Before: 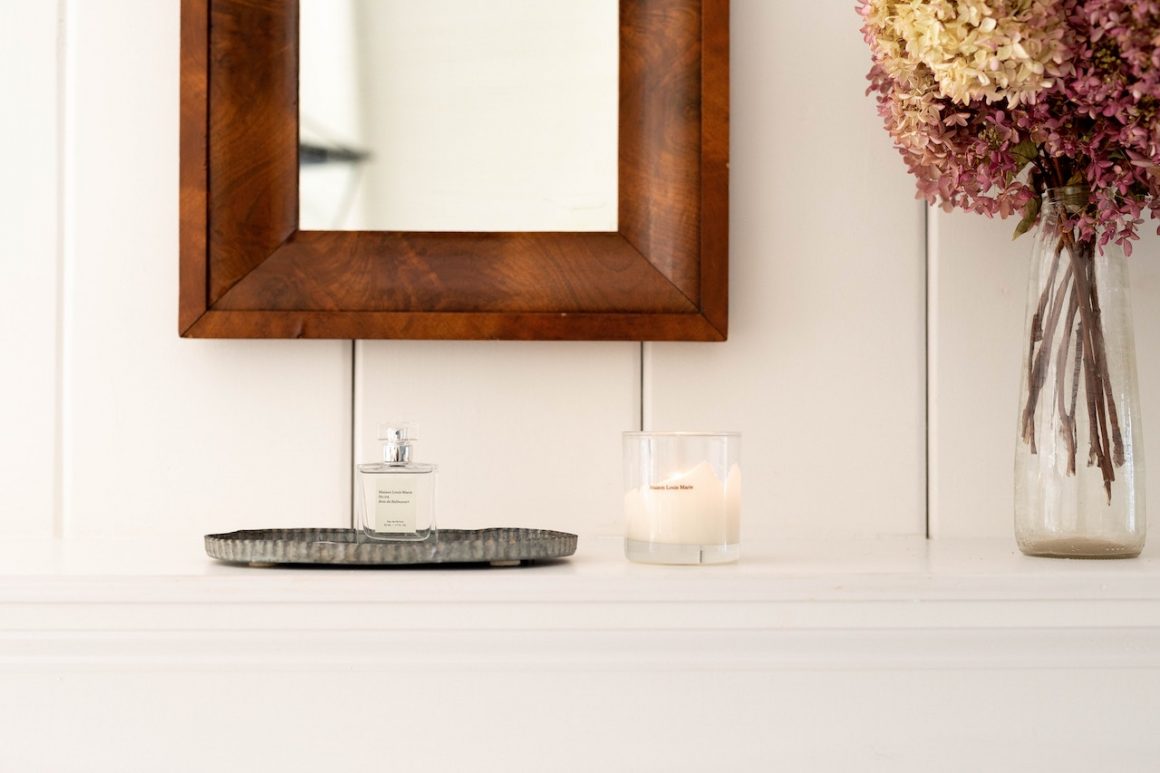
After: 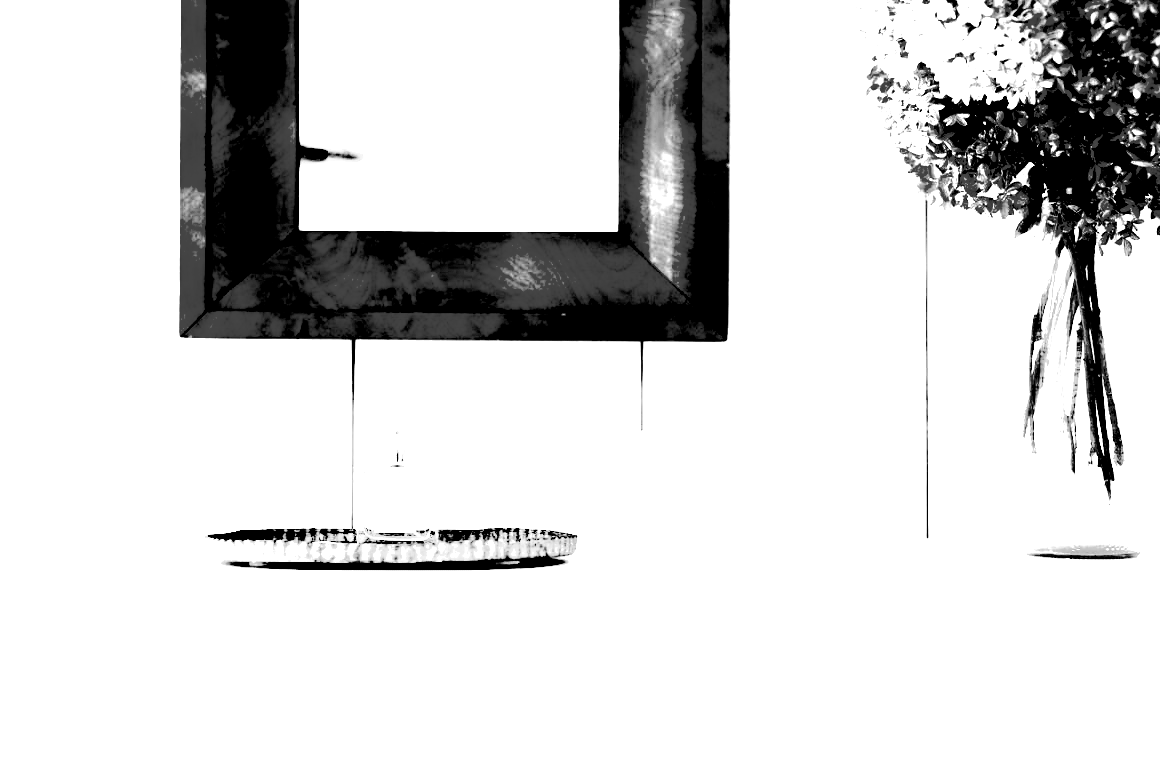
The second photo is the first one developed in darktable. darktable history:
contrast brightness saturation: contrast 0.02, brightness -1, saturation -1
exposure: black level correction 0.1, exposure 3 EV, compensate highlight preservation false
filmic rgb: black relative exposure -7.5 EV, white relative exposure 5 EV, hardness 3.31, contrast 1.3, contrast in shadows safe
color balance rgb: perceptual saturation grading › global saturation 35%, perceptual saturation grading › highlights -25%, perceptual saturation grading › shadows 50%
